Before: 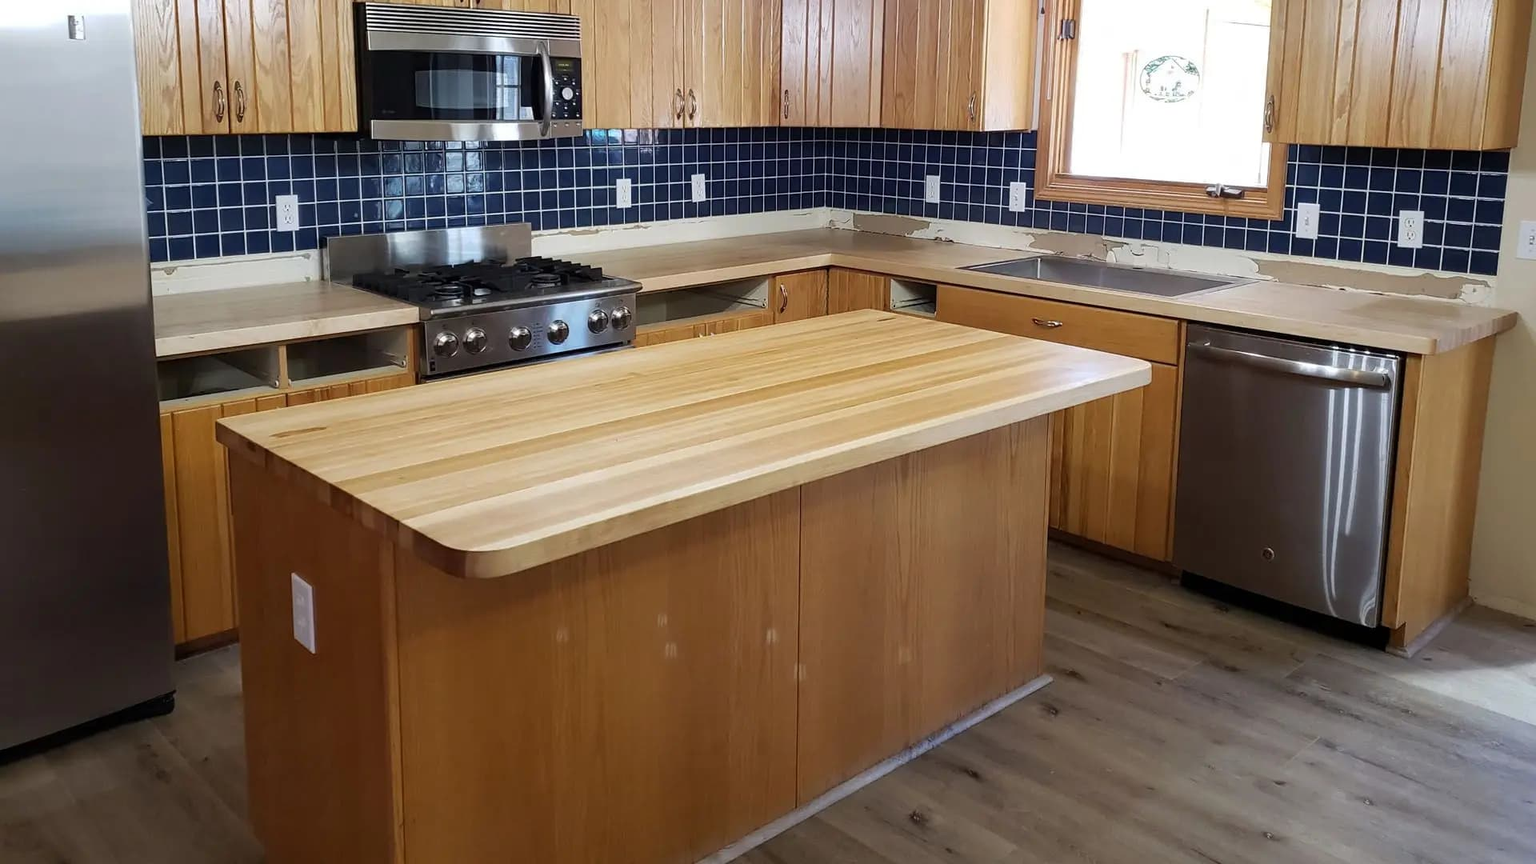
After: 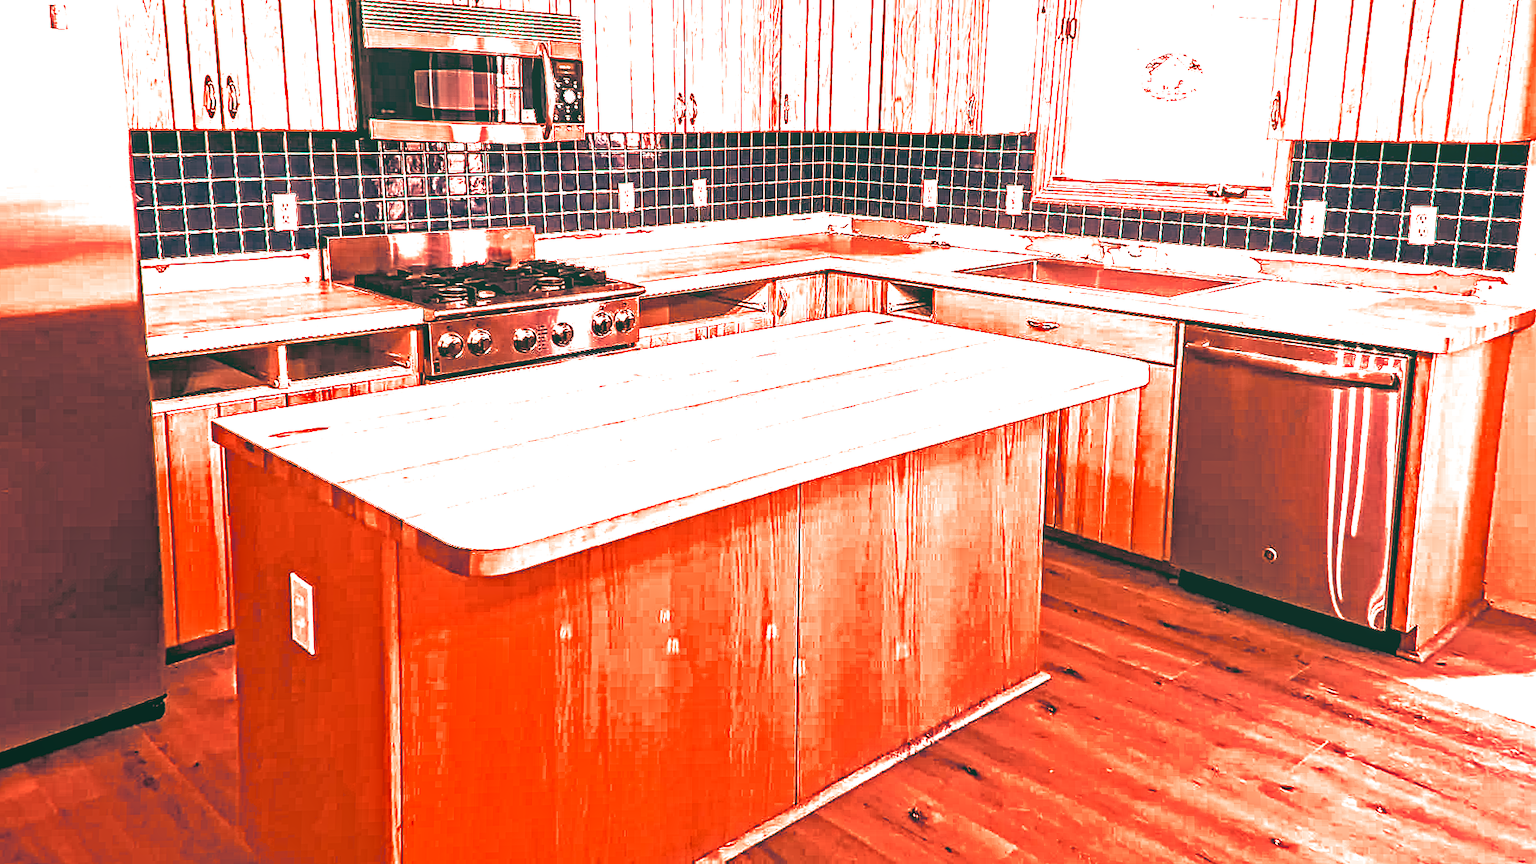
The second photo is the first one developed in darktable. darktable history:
lens correction: corrections distortion & TCA, scale 1, crop 1, focal 24, aperture 11, distance 1000, camera "Canon EOS 6D", lens "Canon EF 24-105mm f/4L IS USM"
white balance: red 3
split-toning: shadows › hue 216°, shadows › saturation 1, highlights › hue 57.6°, balance -33.4
rgb curve: curves: ch0 [(0.123, 0.061) (0.995, 0.887)]; ch1 [(0.06, 0.116) (1, 0.906)]; ch2 [(0, 0) (0.824, 0.69) (1, 1)], mode RGB, independent channels, compensate middle gray true
local contrast: highlights 68%, shadows 68%, detail 82%, midtone range 0.325
contrast equalizer: octaves 7, y [[0.406, 0.494, 0.589, 0.753, 0.877, 0.999], [0.5 ×6], [0.5 ×6], [0 ×6], [0 ×6]]
